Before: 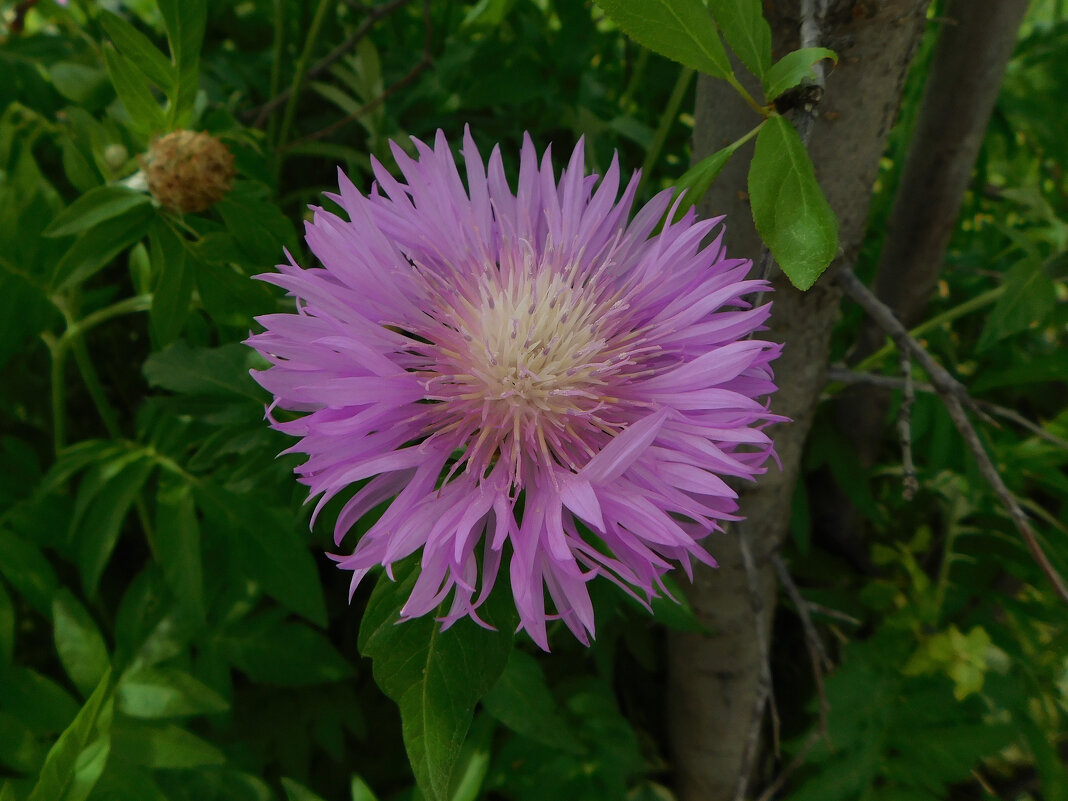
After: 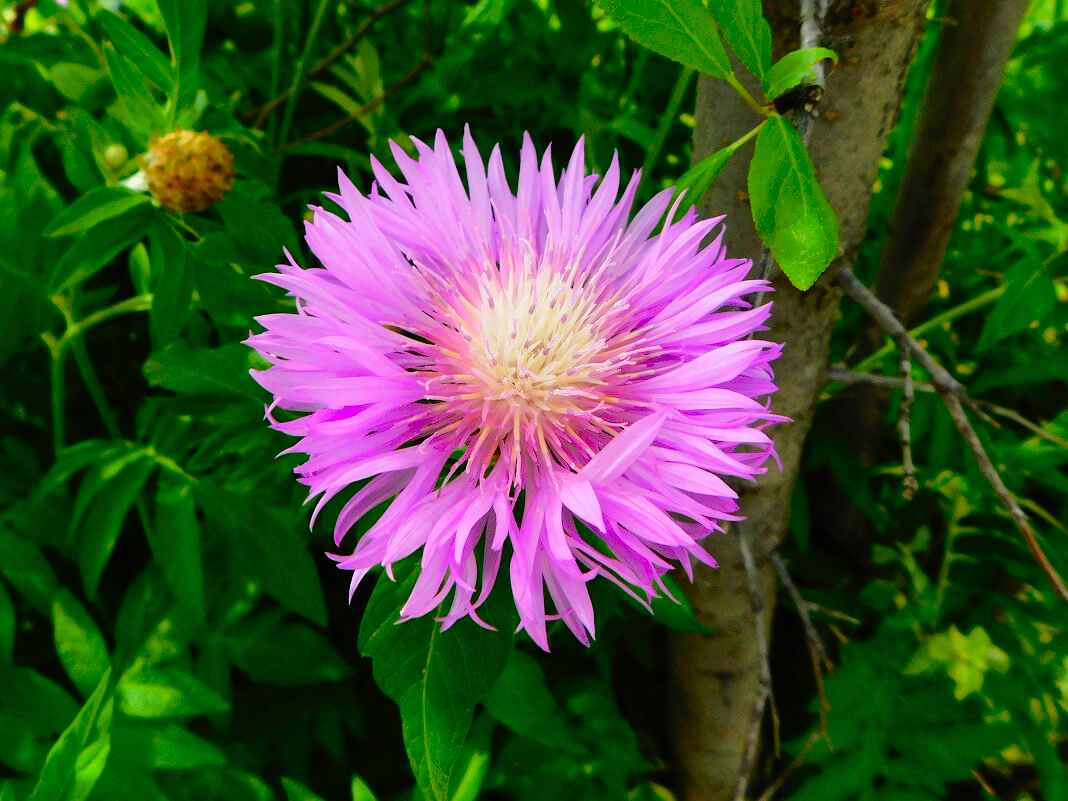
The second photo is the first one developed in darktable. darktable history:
base curve: curves: ch0 [(0, 0) (0.012, 0.01) (0.073, 0.168) (0.31, 0.711) (0.645, 0.957) (1, 1)], preserve colors none
color correction: highlights b* 0.005, saturation 1.36
